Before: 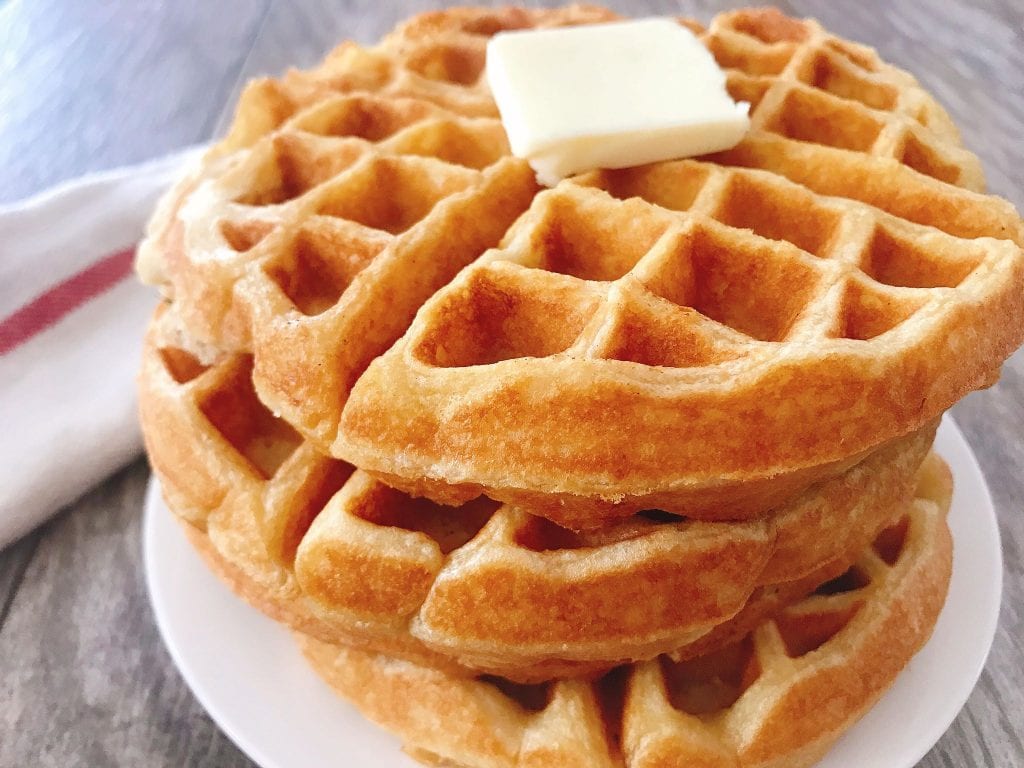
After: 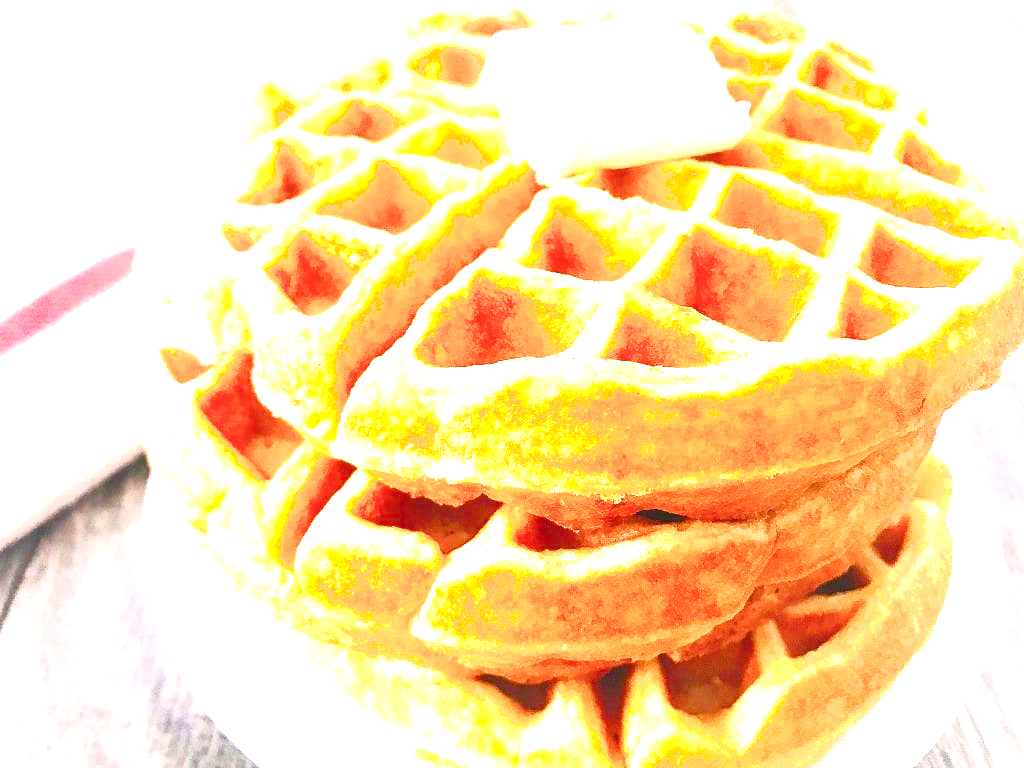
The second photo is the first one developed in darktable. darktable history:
shadows and highlights: shadows 1.84, highlights 40.95
exposure: black level correction 0, exposure 1.967 EV, compensate highlight preservation false
color balance rgb: shadows lift › chroma 2.053%, shadows lift › hue 220.75°, global offset › luminance -0.314%, global offset › chroma 0.114%, global offset › hue 163.64°, linear chroma grading › global chroma 0.83%, perceptual saturation grading › global saturation 20%, perceptual saturation grading › highlights -24.894%, perceptual saturation grading › shadows 24.363%, global vibrance 20%
